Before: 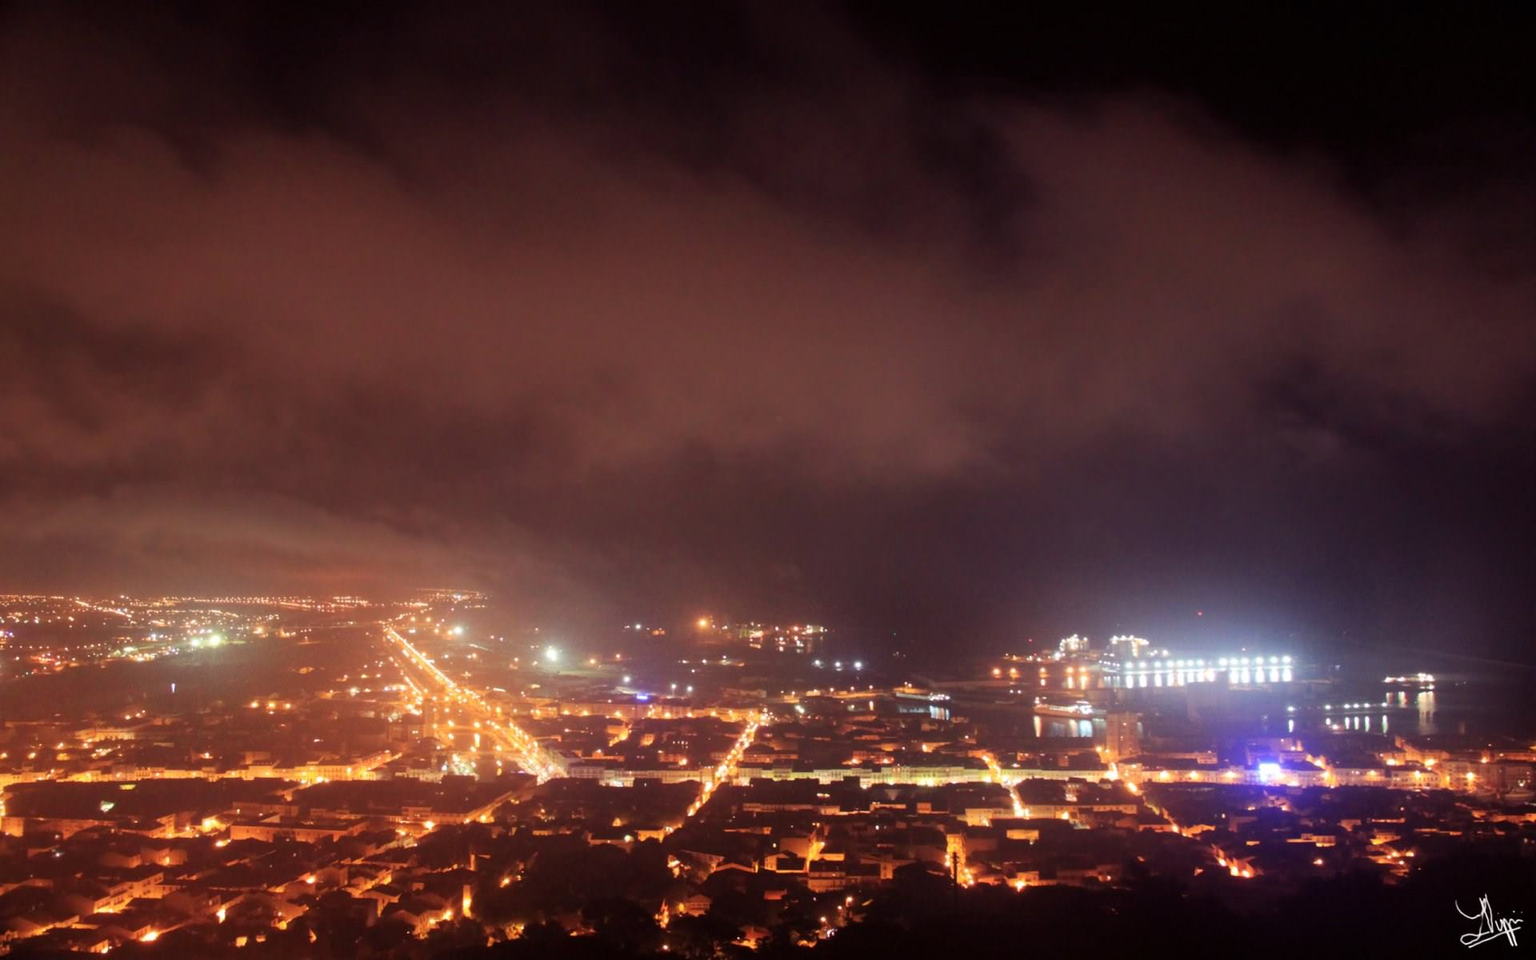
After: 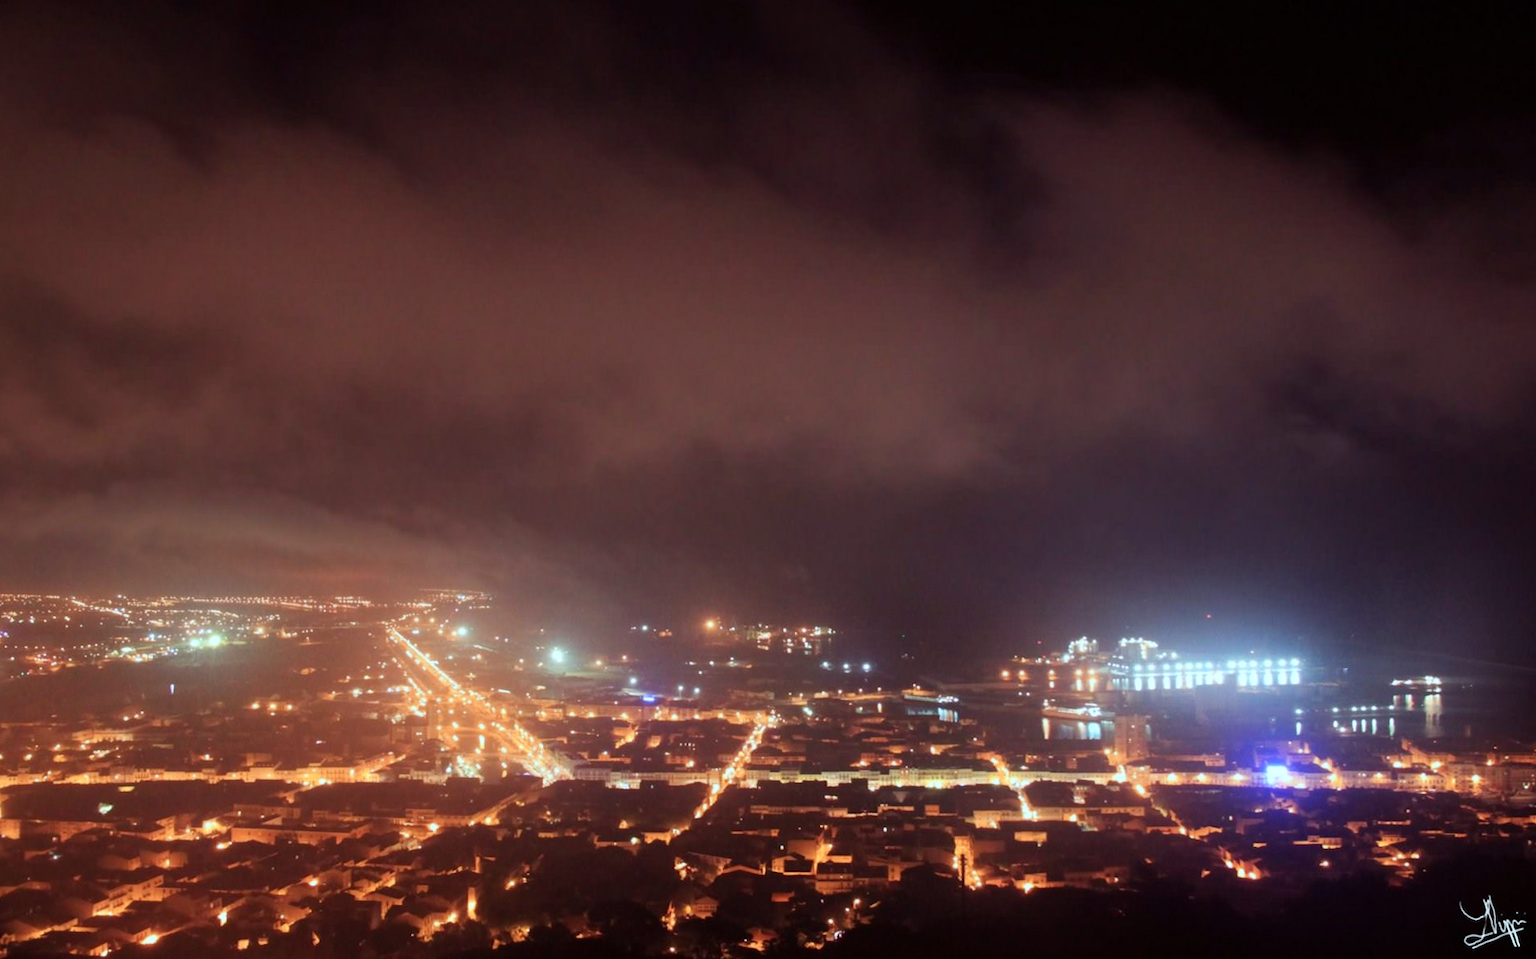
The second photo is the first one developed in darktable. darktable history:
rotate and perspective: rotation 0.174°, lens shift (vertical) 0.013, lens shift (horizontal) 0.019, shear 0.001, automatic cropping original format, crop left 0.007, crop right 0.991, crop top 0.016, crop bottom 0.997
color correction: highlights a* -10.04, highlights b* -10.37
color zones: curves: ch2 [(0, 0.5) (0.143, 0.5) (0.286, 0.416) (0.429, 0.5) (0.571, 0.5) (0.714, 0.5) (0.857, 0.5) (1, 0.5)]
